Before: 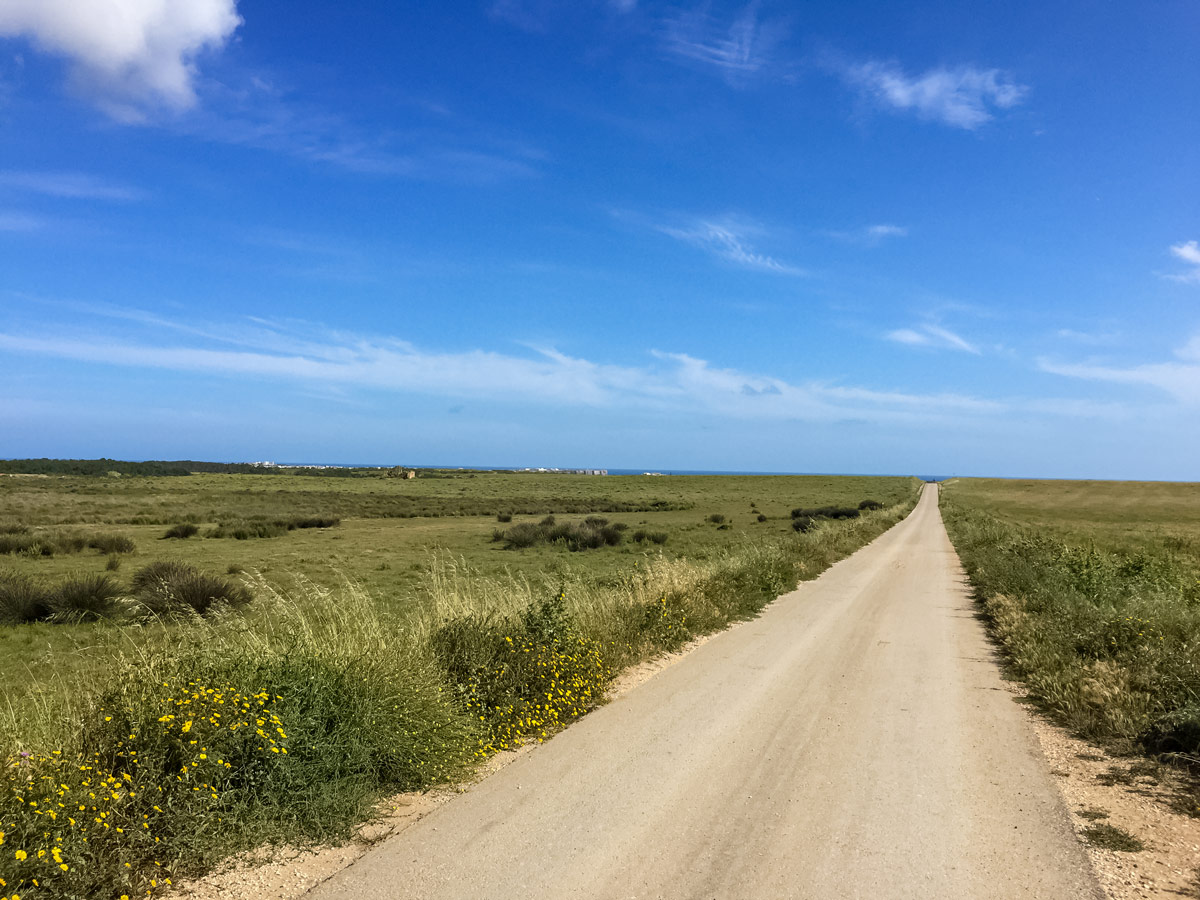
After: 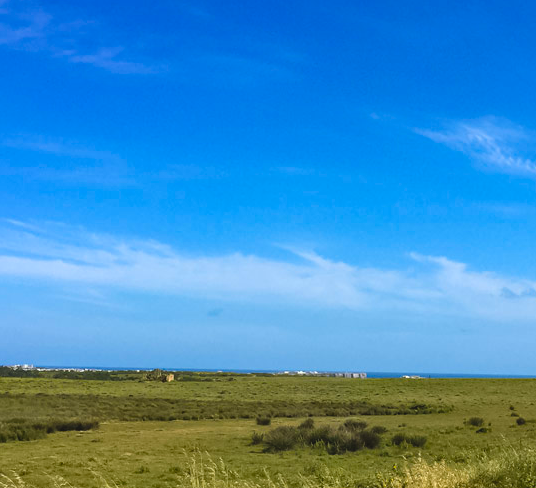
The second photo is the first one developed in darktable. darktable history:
color balance rgb: global offset › luminance 0.751%, perceptual saturation grading › global saturation 25.184%, global vibrance 20%
crop: left 20.093%, top 10.823%, right 35.221%, bottom 34.901%
